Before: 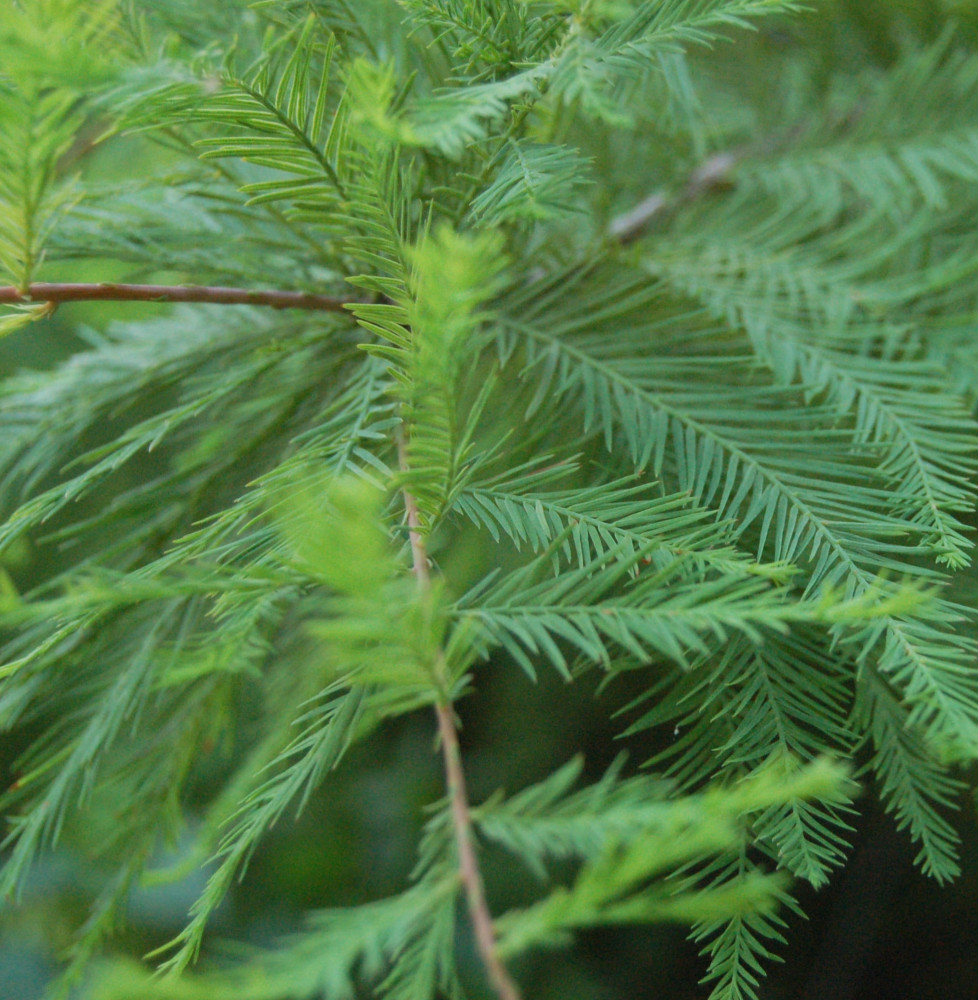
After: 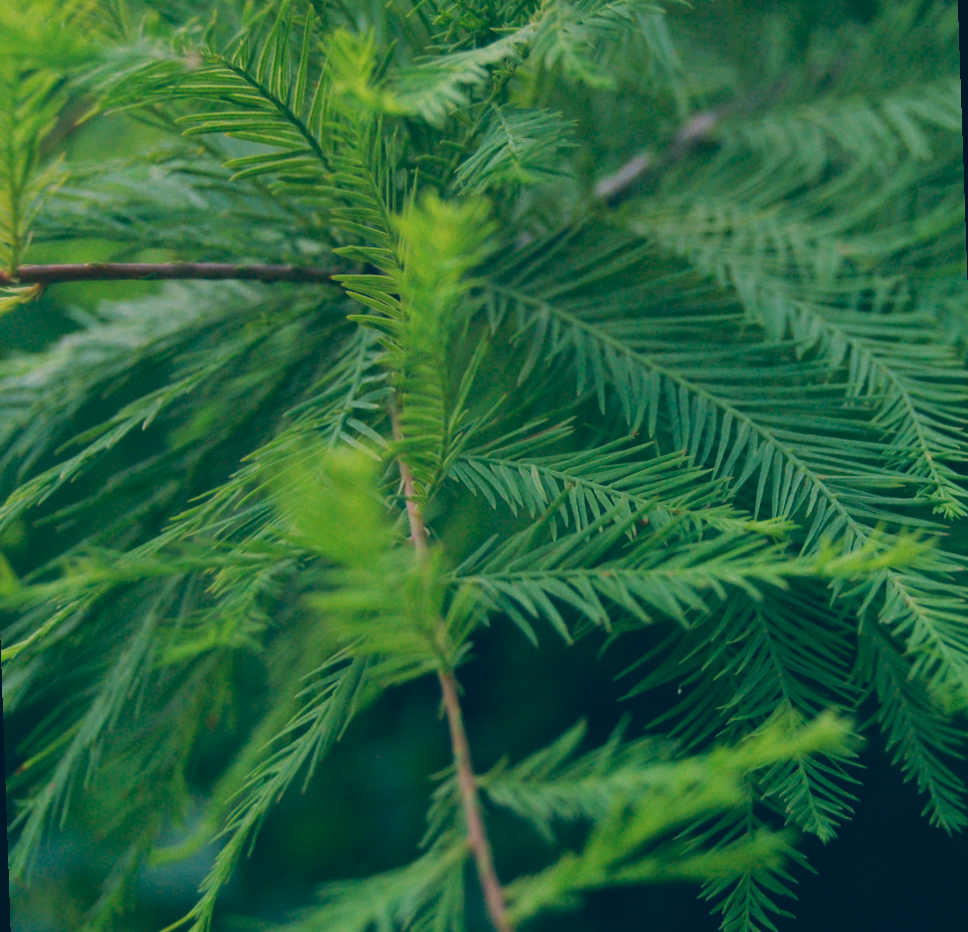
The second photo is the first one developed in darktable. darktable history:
color correction: highlights a* 10.32, highlights b* 14.66, shadows a* -9.59, shadows b* -15.02
exposure: exposure 0.131 EV, compensate highlight preservation false
rotate and perspective: rotation -2°, crop left 0.022, crop right 0.978, crop top 0.049, crop bottom 0.951
color balance: lift [1.016, 0.983, 1, 1.017], gamma [0.78, 1.018, 1.043, 0.957], gain [0.786, 1.063, 0.937, 1.017], input saturation 118.26%, contrast 13.43%, contrast fulcrum 21.62%, output saturation 82.76%
tone equalizer: on, module defaults
